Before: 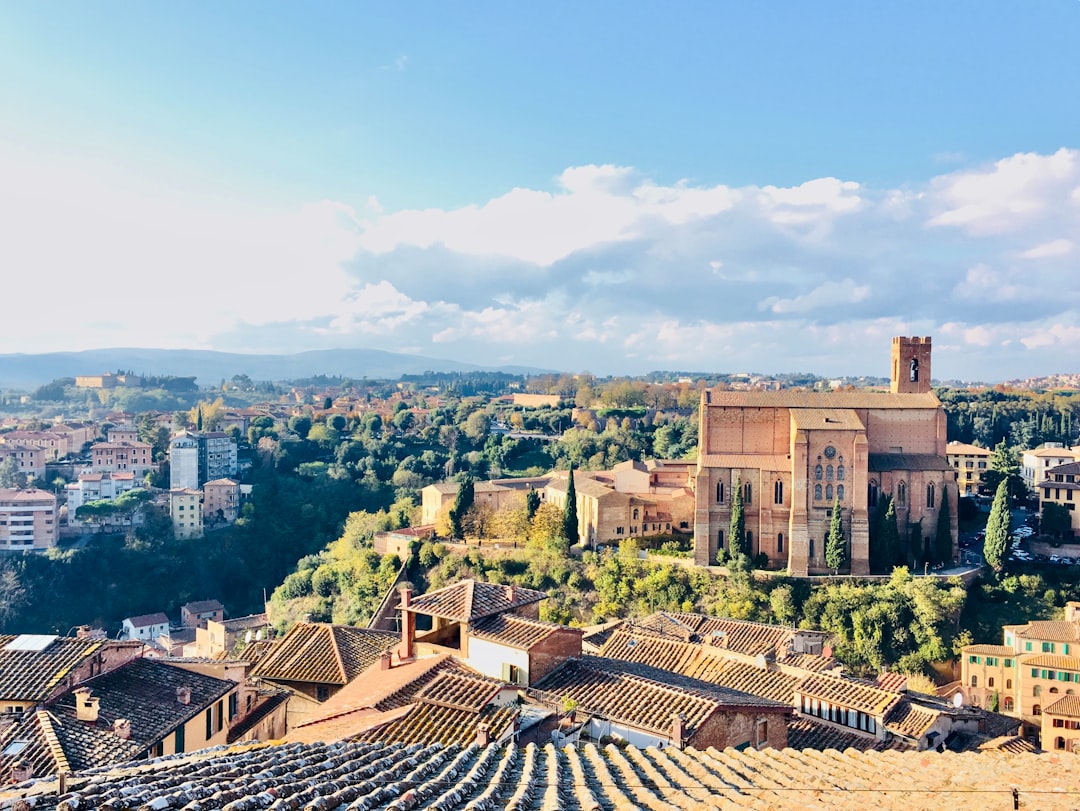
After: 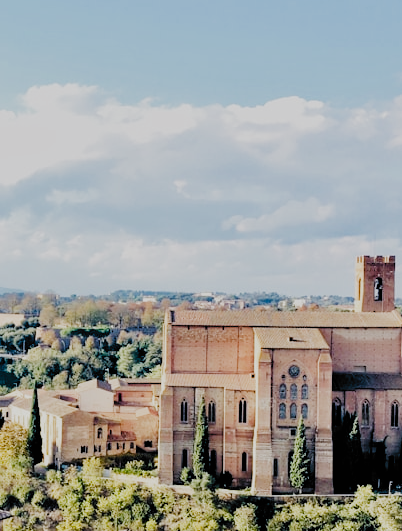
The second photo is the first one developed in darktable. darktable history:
crop and rotate: left 49.651%, top 10.148%, right 13.08%, bottom 24.273%
filmic rgb: black relative exposure -5.03 EV, white relative exposure 3.97 EV, hardness 2.88, contrast 1.096, highlights saturation mix -20.85%, add noise in highlights 0.001, preserve chrominance no, color science v3 (2019), use custom middle-gray values true, contrast in highlights soft
